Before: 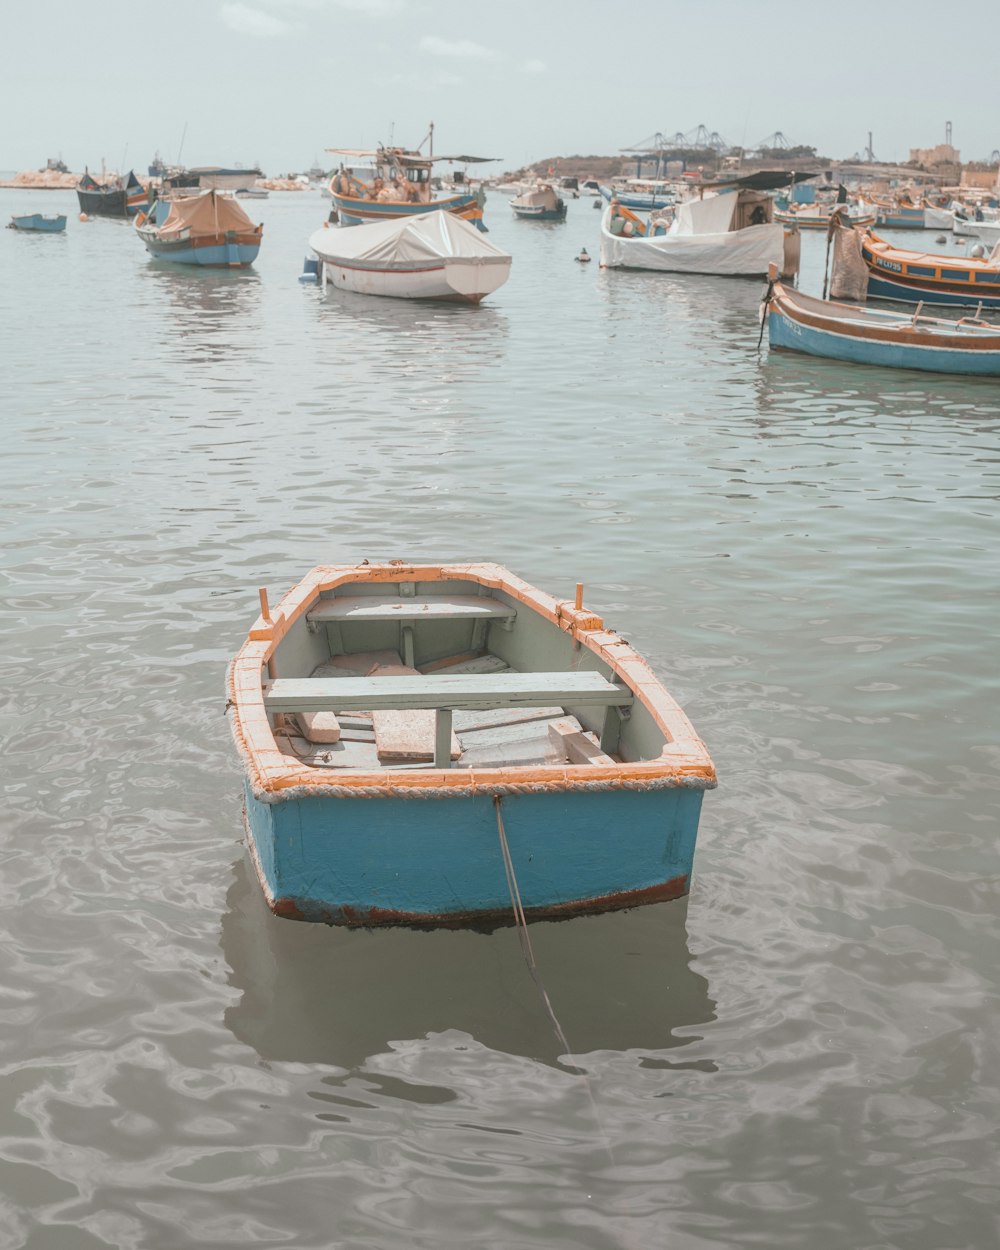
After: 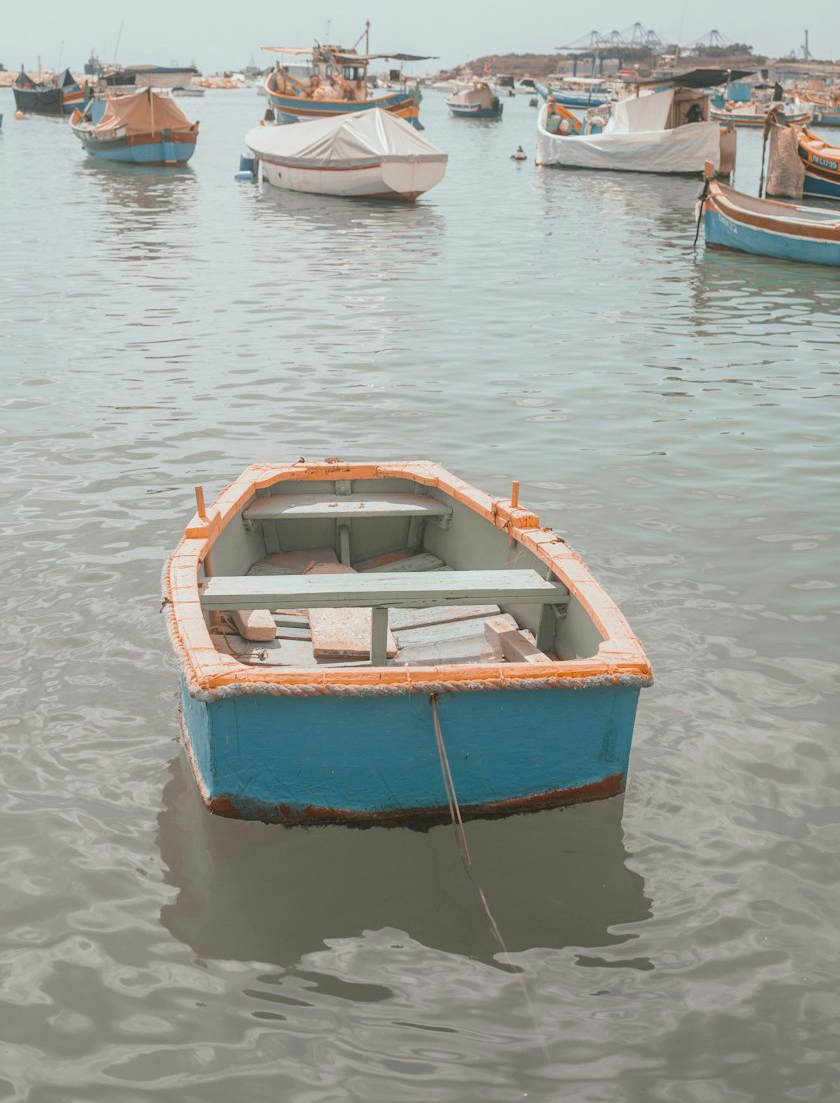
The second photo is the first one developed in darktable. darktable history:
crop: left 6.446%, top 8.188%, right 9.538%, bottom 3.548%
contrast brightness saturation: saturation 0.18
